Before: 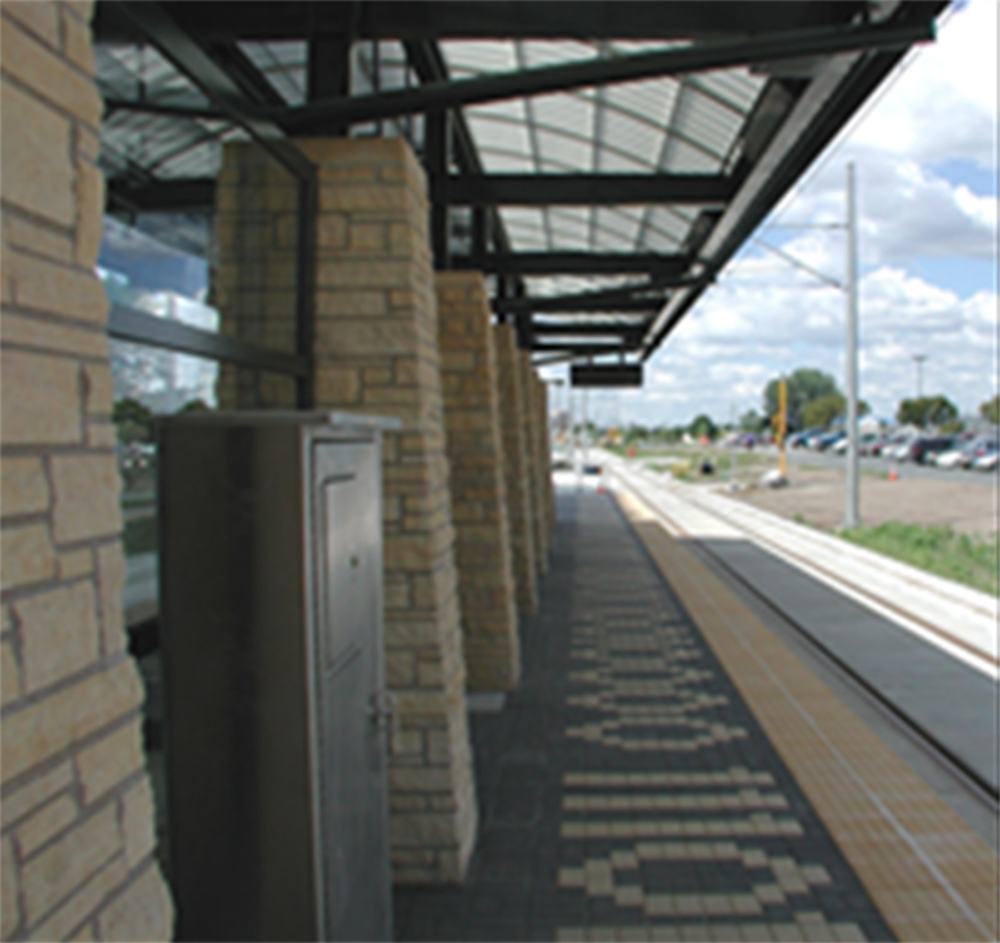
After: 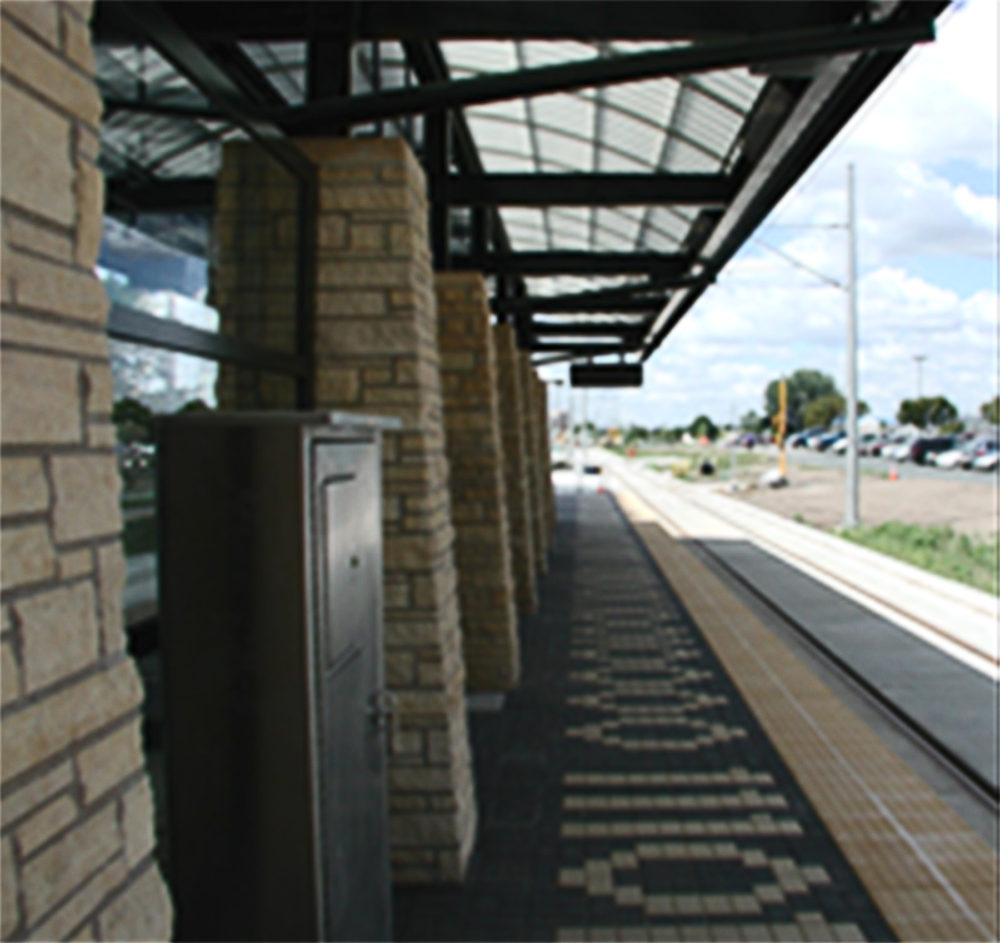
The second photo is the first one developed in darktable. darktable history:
contrast brightness saturation: contrast 0.298
